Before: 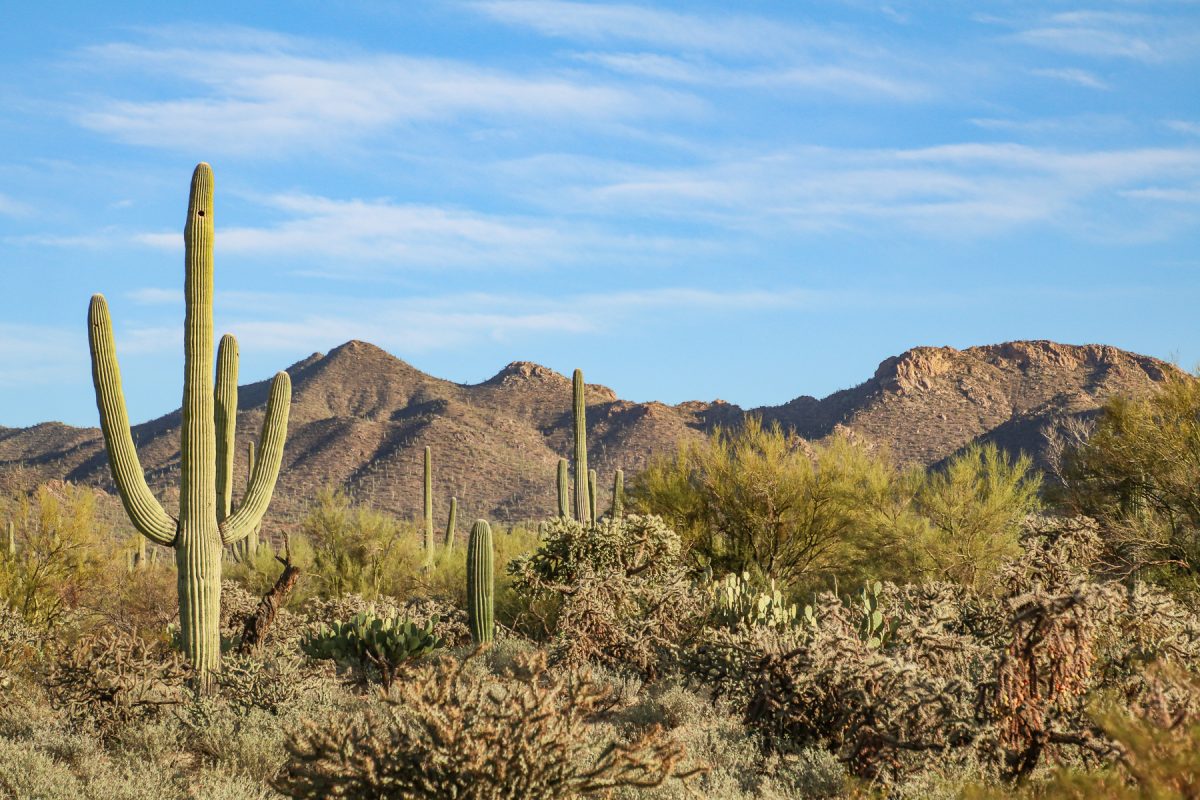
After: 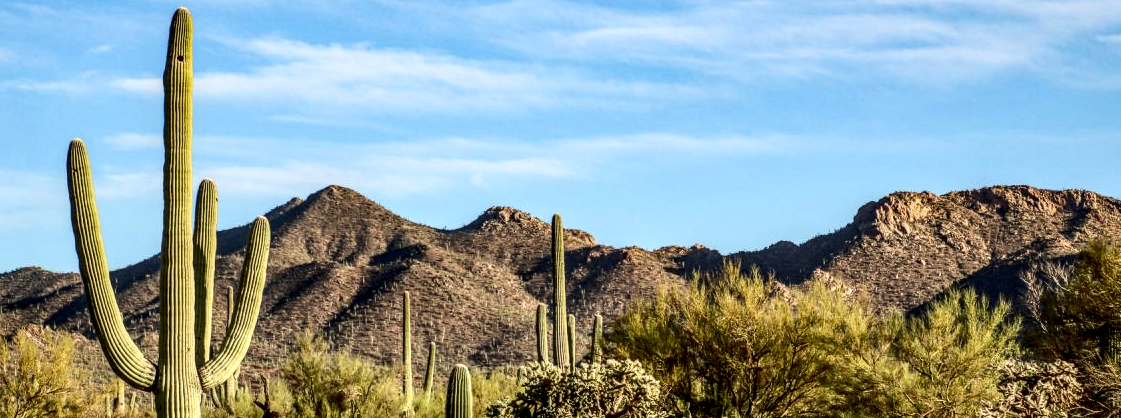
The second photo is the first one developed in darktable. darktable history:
levels: white 99.91%
crop: left 1.775%, top 19.477%, right 4.754%, bottom 28.17%
local contrast: highlights 60%, shadows 60%, detail 160%
contrast brightness saturation: contrast 0.199, brightness -0.106, saturation 0.099
